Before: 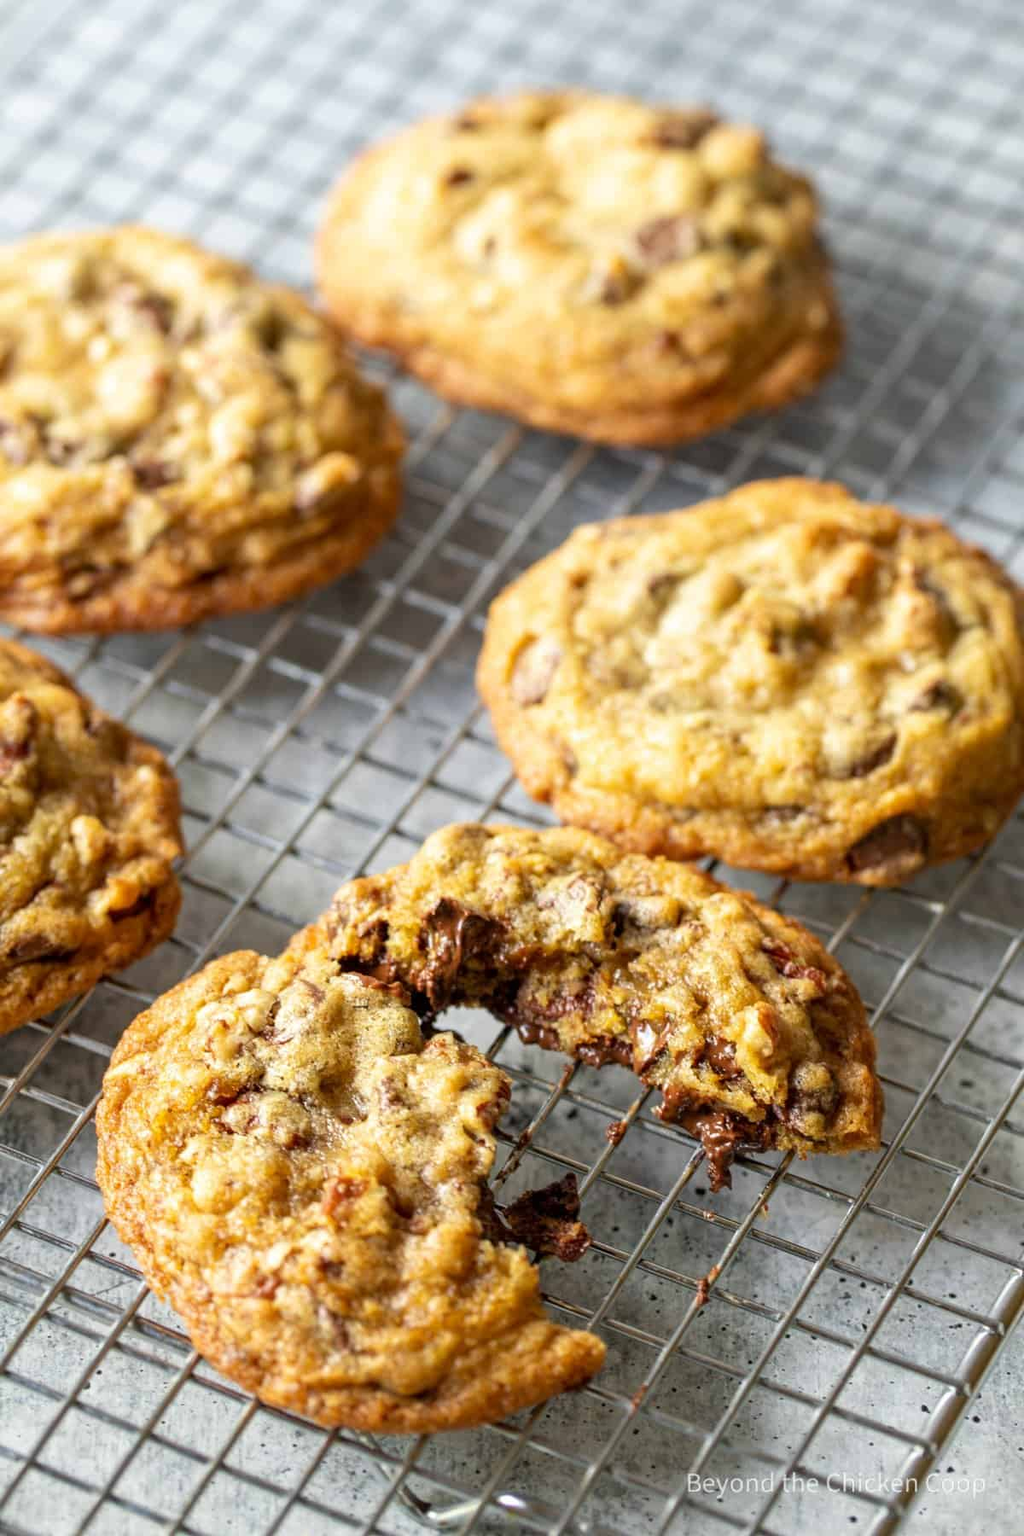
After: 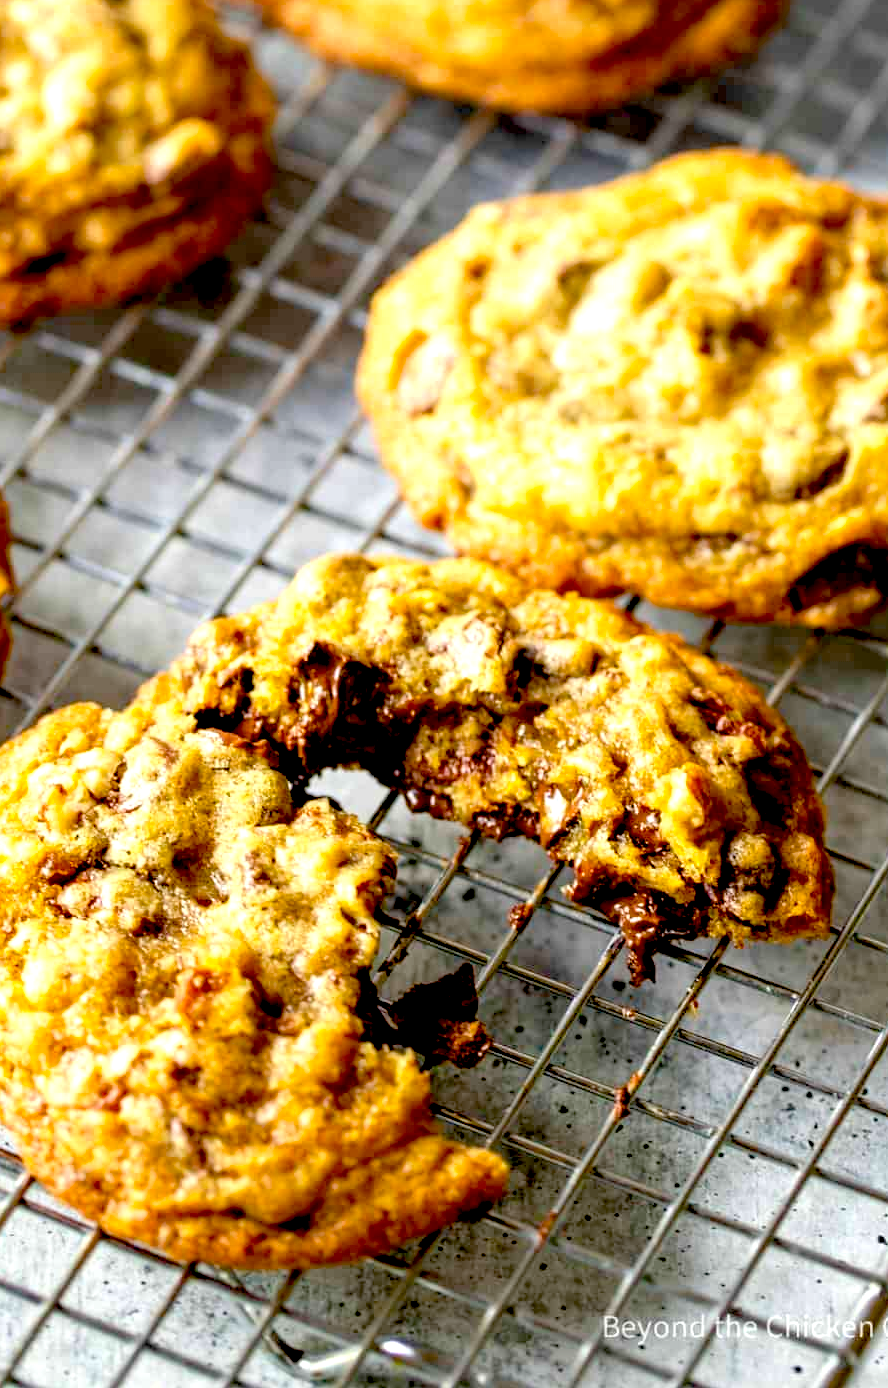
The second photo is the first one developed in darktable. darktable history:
exposure: black level correction 0.04, exposure 0.5 EV, compensate highlight preservation false
crop: left 16.871%, top 22.857%, right 9.116%
color balance rgb: linear chroma grading › shadows -8%, linear chroma grading › global chroma 10%, perceptual saturation grading › global saturation 2%, perceptual saturation grading › highlights -2%, perceptual saturation grading › mid-tones 4%, perceptual saturation grading › shadows 8%, perceptual brilliance grading › global brilliance 2%, perceptual brilliance grading › highlights -4%, global vibrance 16%, saturation formula JzAzBz (2021)
